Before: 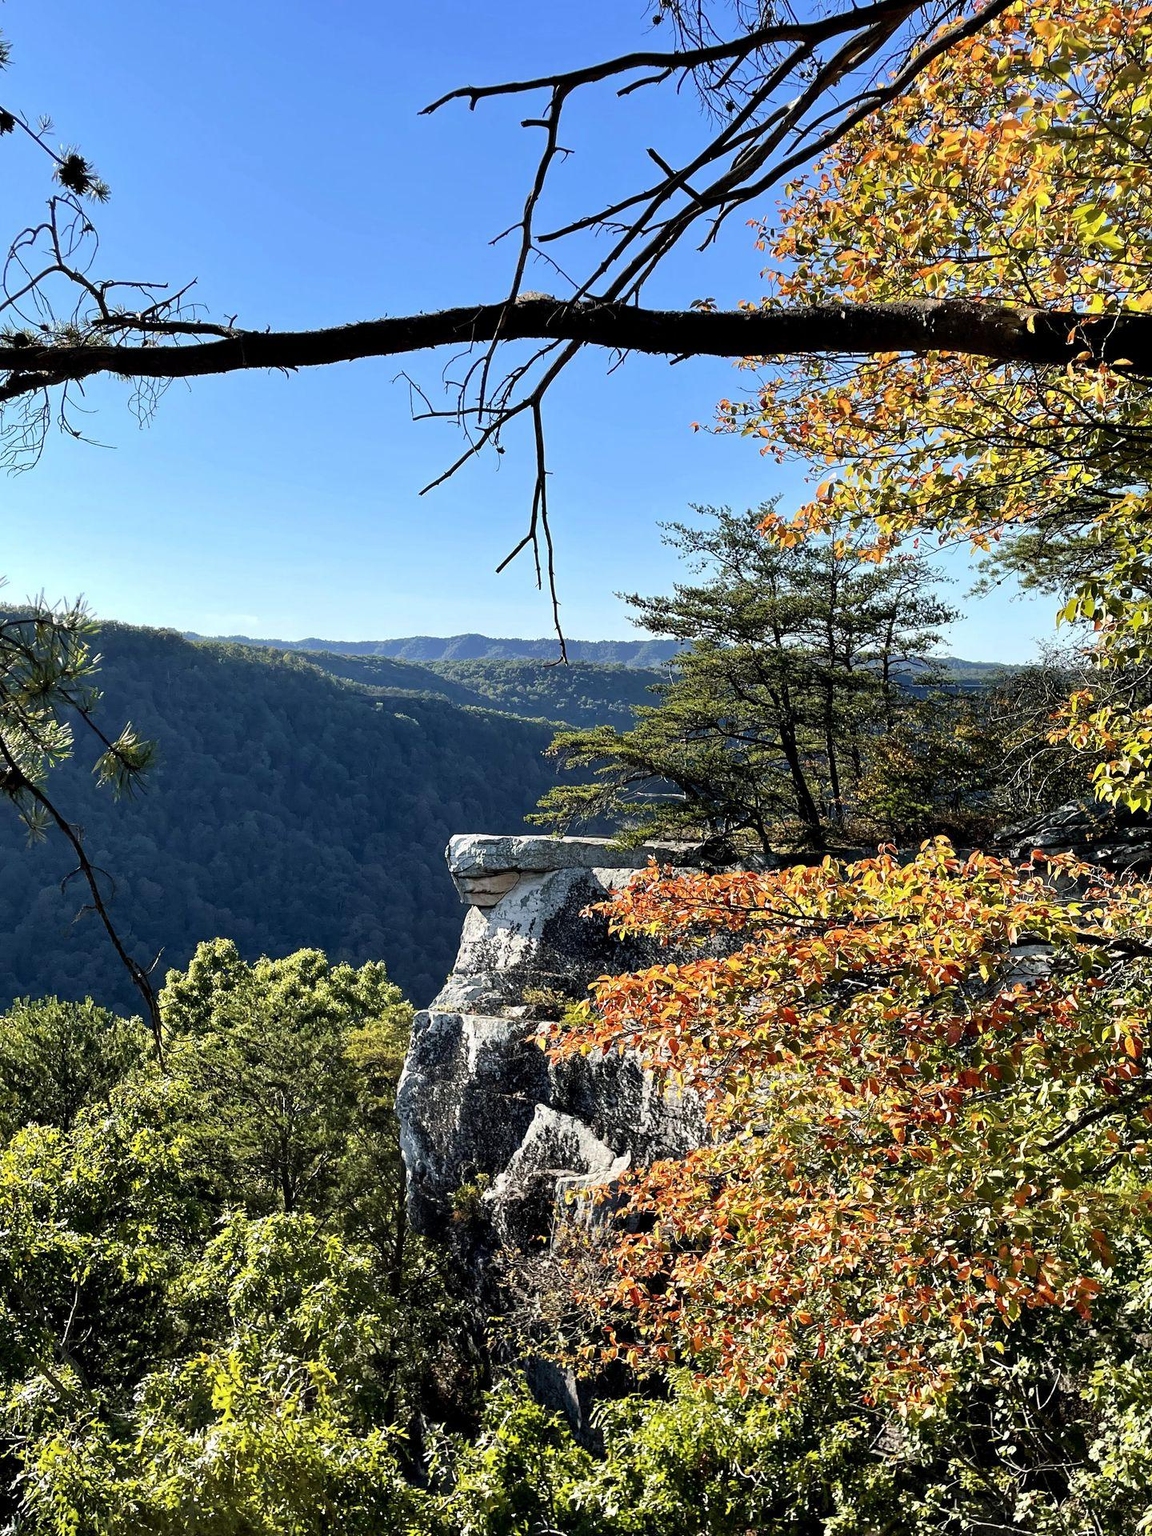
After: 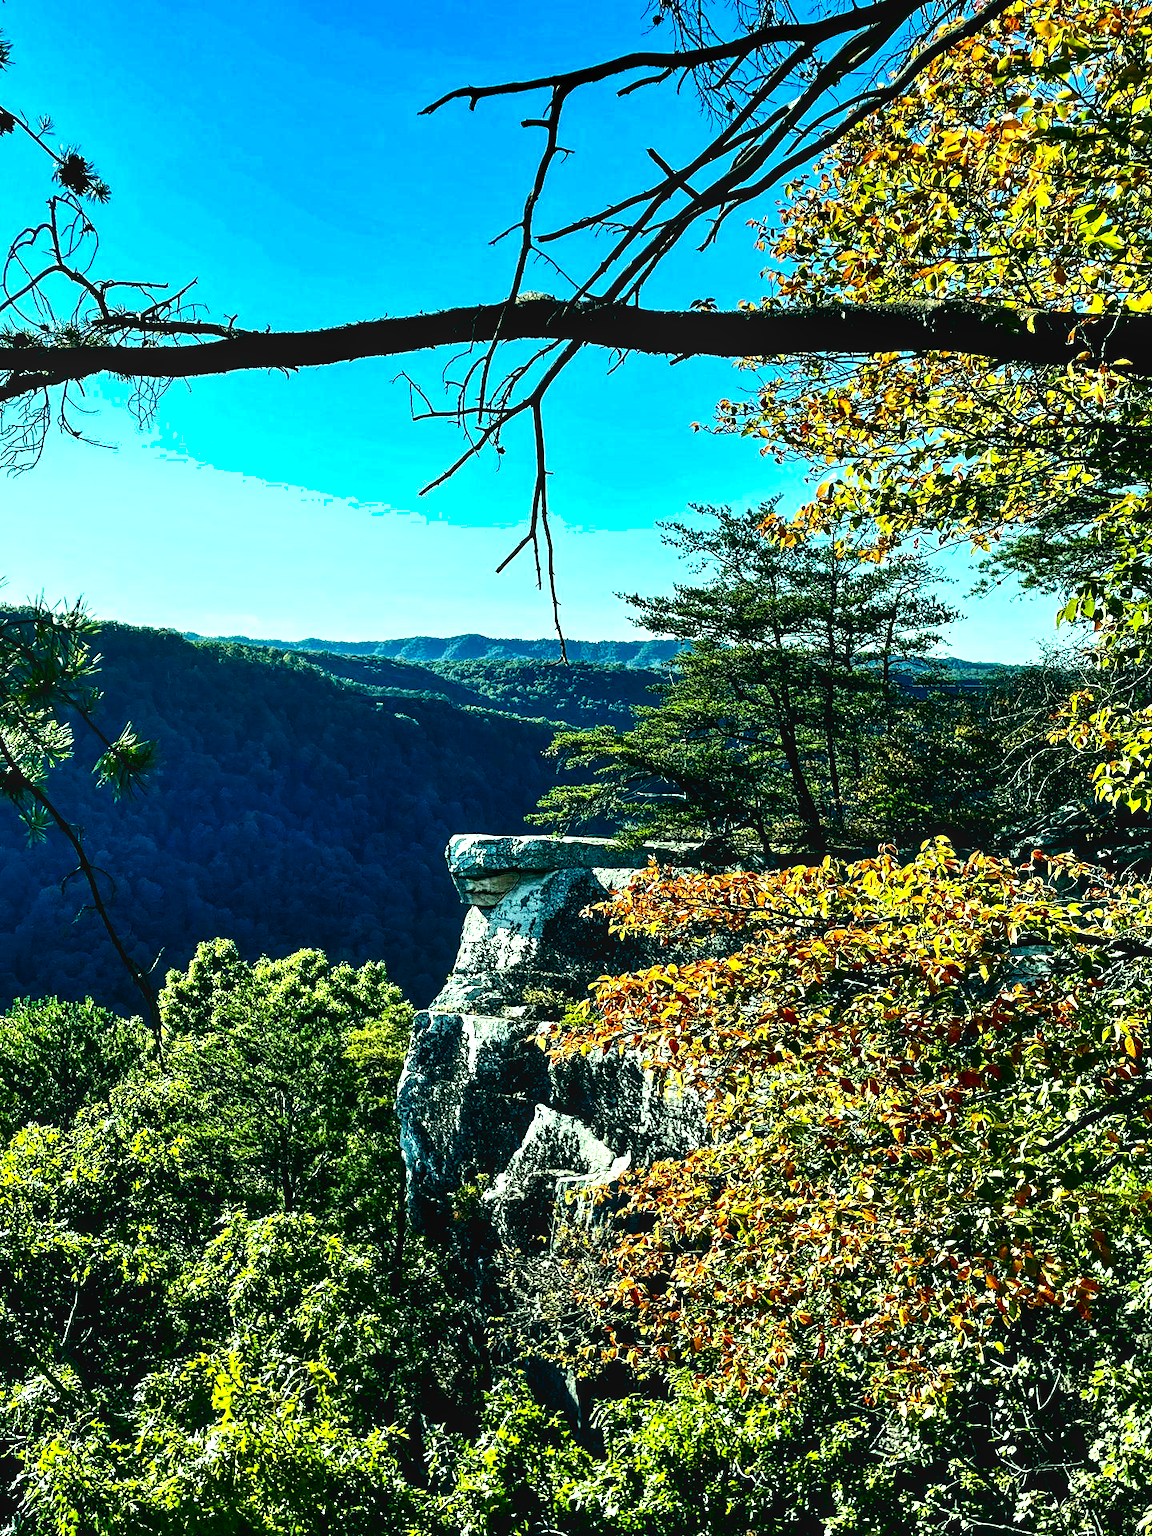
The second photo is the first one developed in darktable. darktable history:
color balance rgb: shadows lift › luminance -7.7%, shadows lift › chroma 2.13%, shadows lift › hue 165.27°, power › luminance -7.77%, power › chroma 1.1%, power › hue 215.88°, highlights gain › luminance 15.15%, highlights gain › chroma 7%, highlights gain › hue 125.57°, global offset › luminance -0.33%, global offset › chroma 0.11%, global offset › hue 165.27°, perceptual saturation grading › global saturation 24.42%, perceptual saturation grading › highlights -24.42%, perceptual saturation grading › mid-tones 24.42%, perceptual saturation grading › shadows 40%, perceptual brilliance grading › global brilliance -5%, perceptual brilliance grading › highlights 24.42%, perceptual brilliance grading › mid-tones 7%, perceptual brilliance grading › shadows -5%
contrast brightness saturation: contrast 0.19, brightness -0.24, saturation 0.11
exposure: compensate highlight preservation false
shadows and highlights: white point adjustment 1, soften with gaussian
local contrast: detail 130%
